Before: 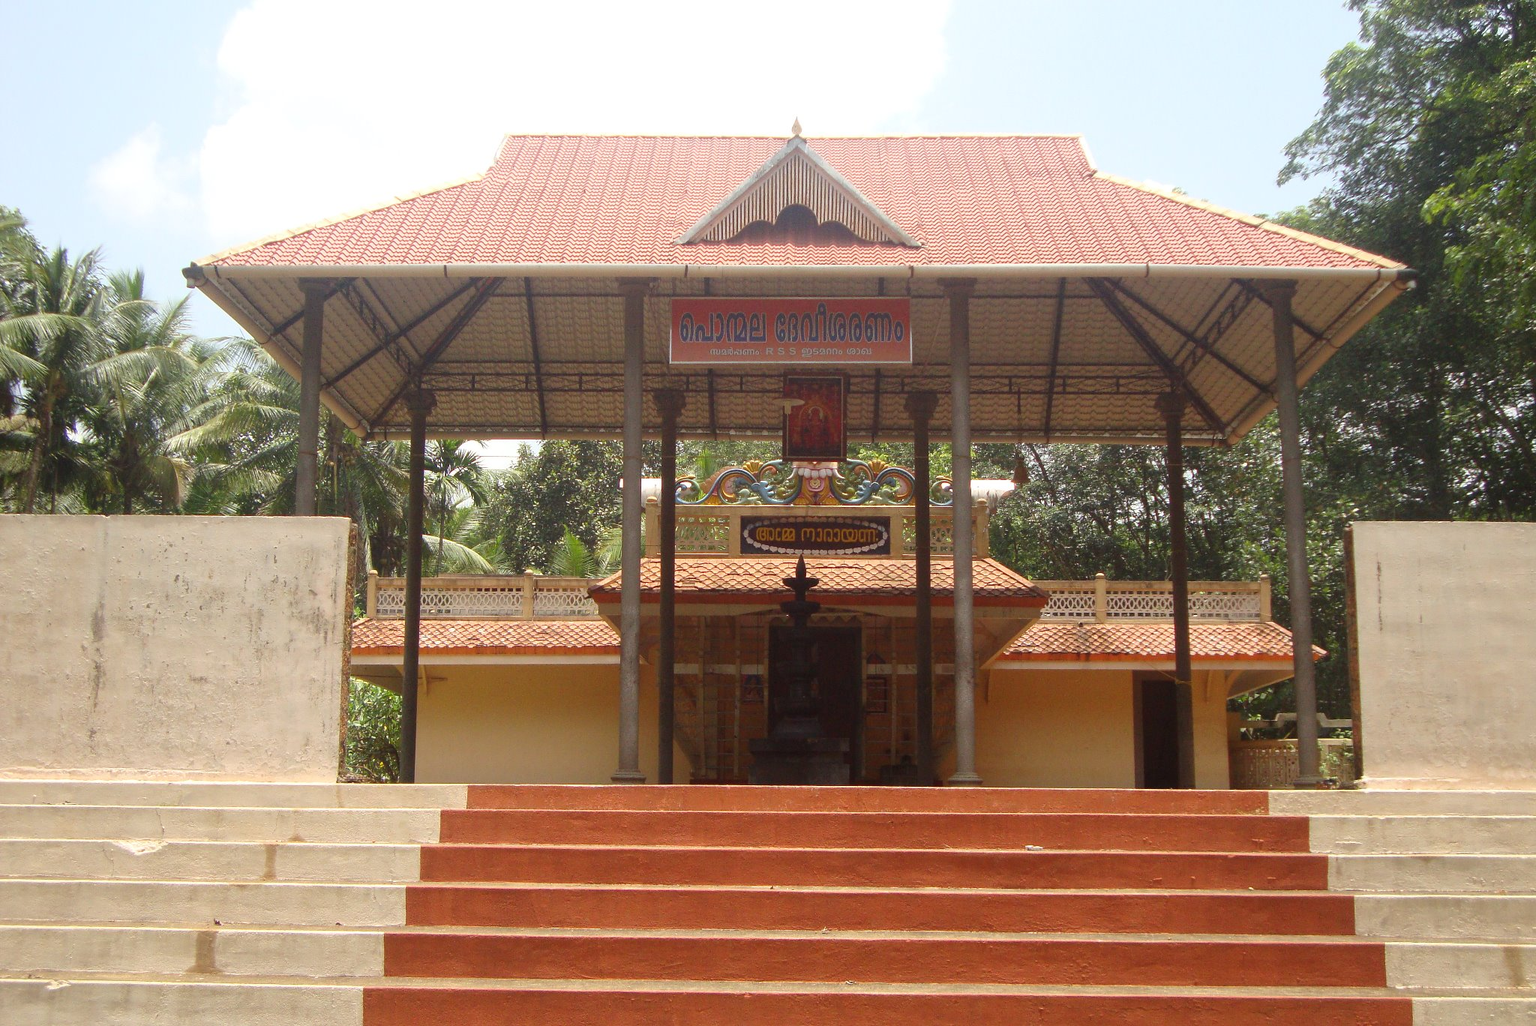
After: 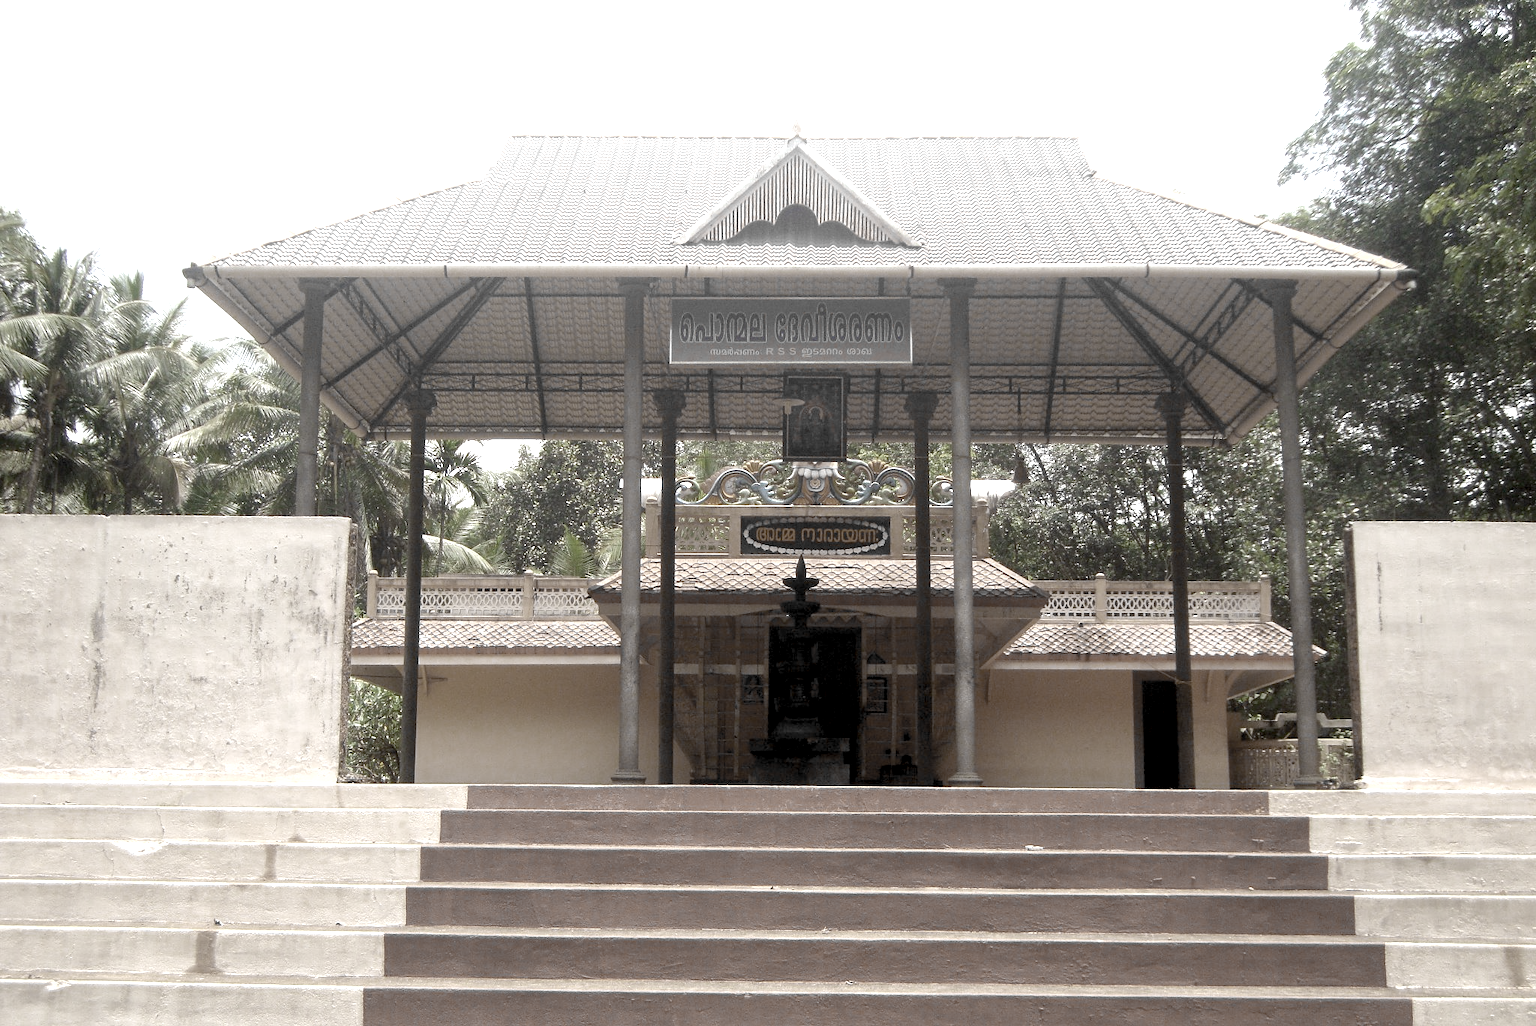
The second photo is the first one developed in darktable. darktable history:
tone equalizer: -7 EV 0.189 EV, -6 EV 0.132 EV, -5 EV 0.112 EV, -4 EV 0.05 EV, -2 EV -0.034 EV, -1 EV -0.033 EV, +0 EV -0.09 EV
exposure: black level correction 0.011, exposure 1.075 EV, compensate highlight preservation false
color zones: curves: ch0 [(0, 0.487) (0.241, 0.395) (0.434, 0.373) (0.658, 0.412) (0.838, 0.487)]; ch1 [(0, 0) (0.053, 0.053) (0.211, 0.202) (0.579, 0.259) (0.781, 0.241)], mix 24.35%
